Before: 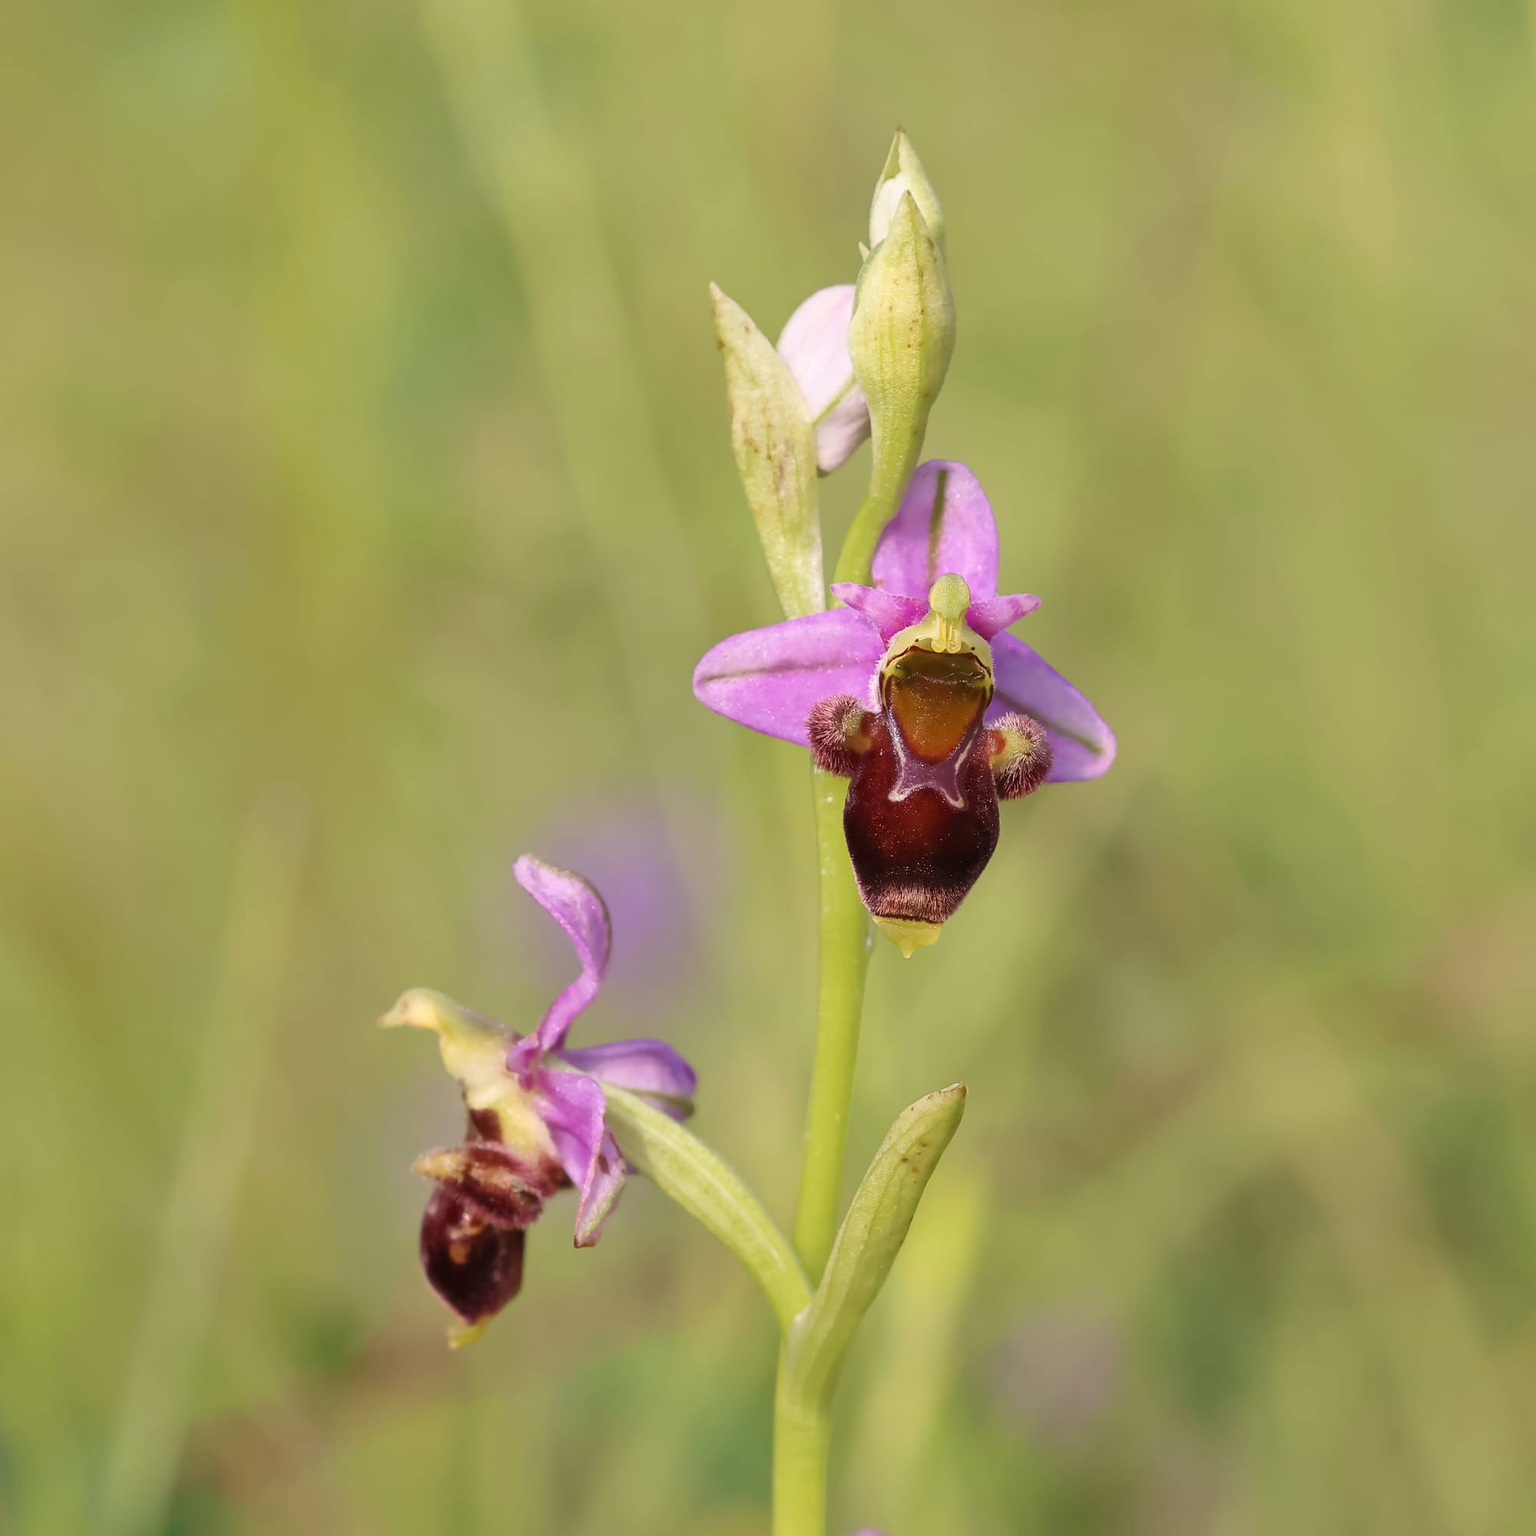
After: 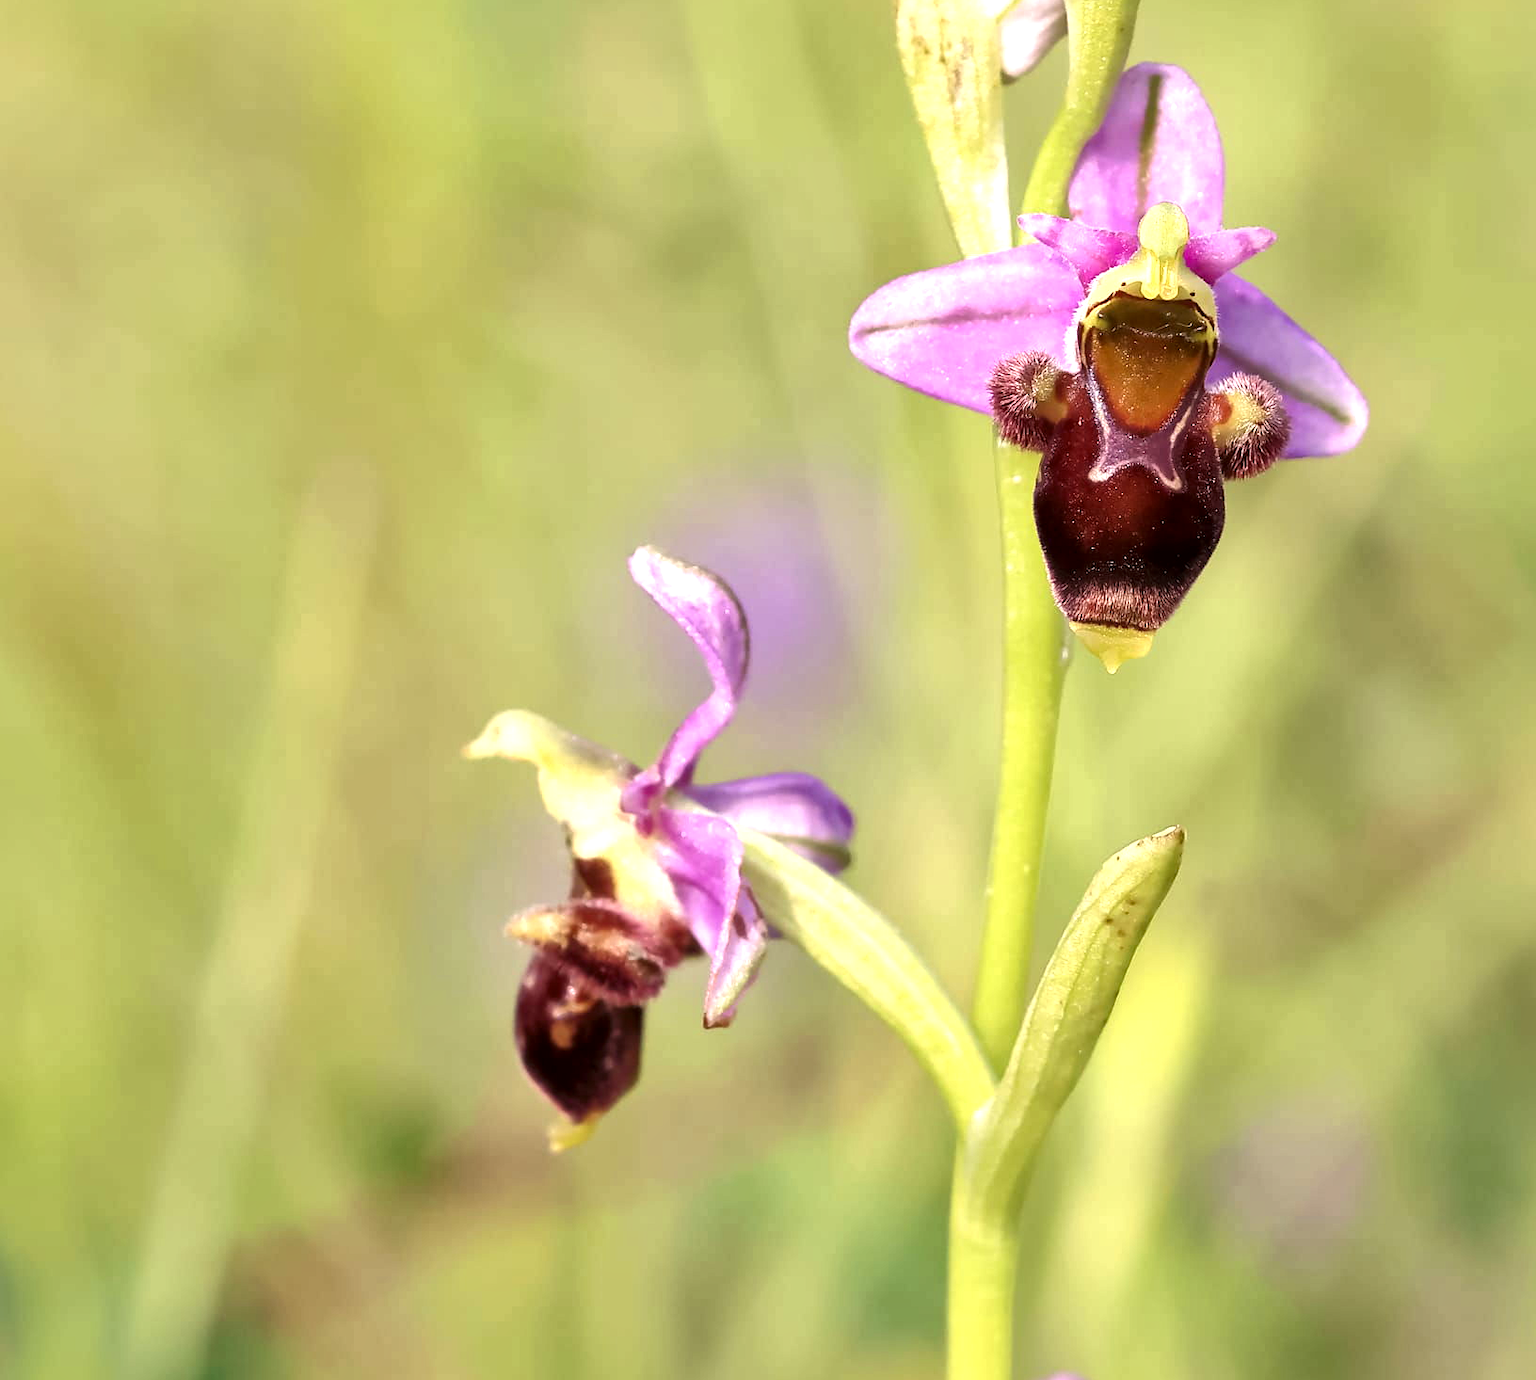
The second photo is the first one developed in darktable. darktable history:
crop: top 26.623%, right 17.983%
tone equalizer: -8 EV -0.787 EV, -7 EV -0.716 EV, -6 EV -0.571 EV, -5 EV -0.361 EV, -3 EV 0.374 EV, -2 EV 0.6 EV, -1 EV 0.686 EV, +0 EV 0.742 EV
local contrast: mode bilateral grid, contrast 25, coarseness 60, detail 152%, midtone range 0.2
